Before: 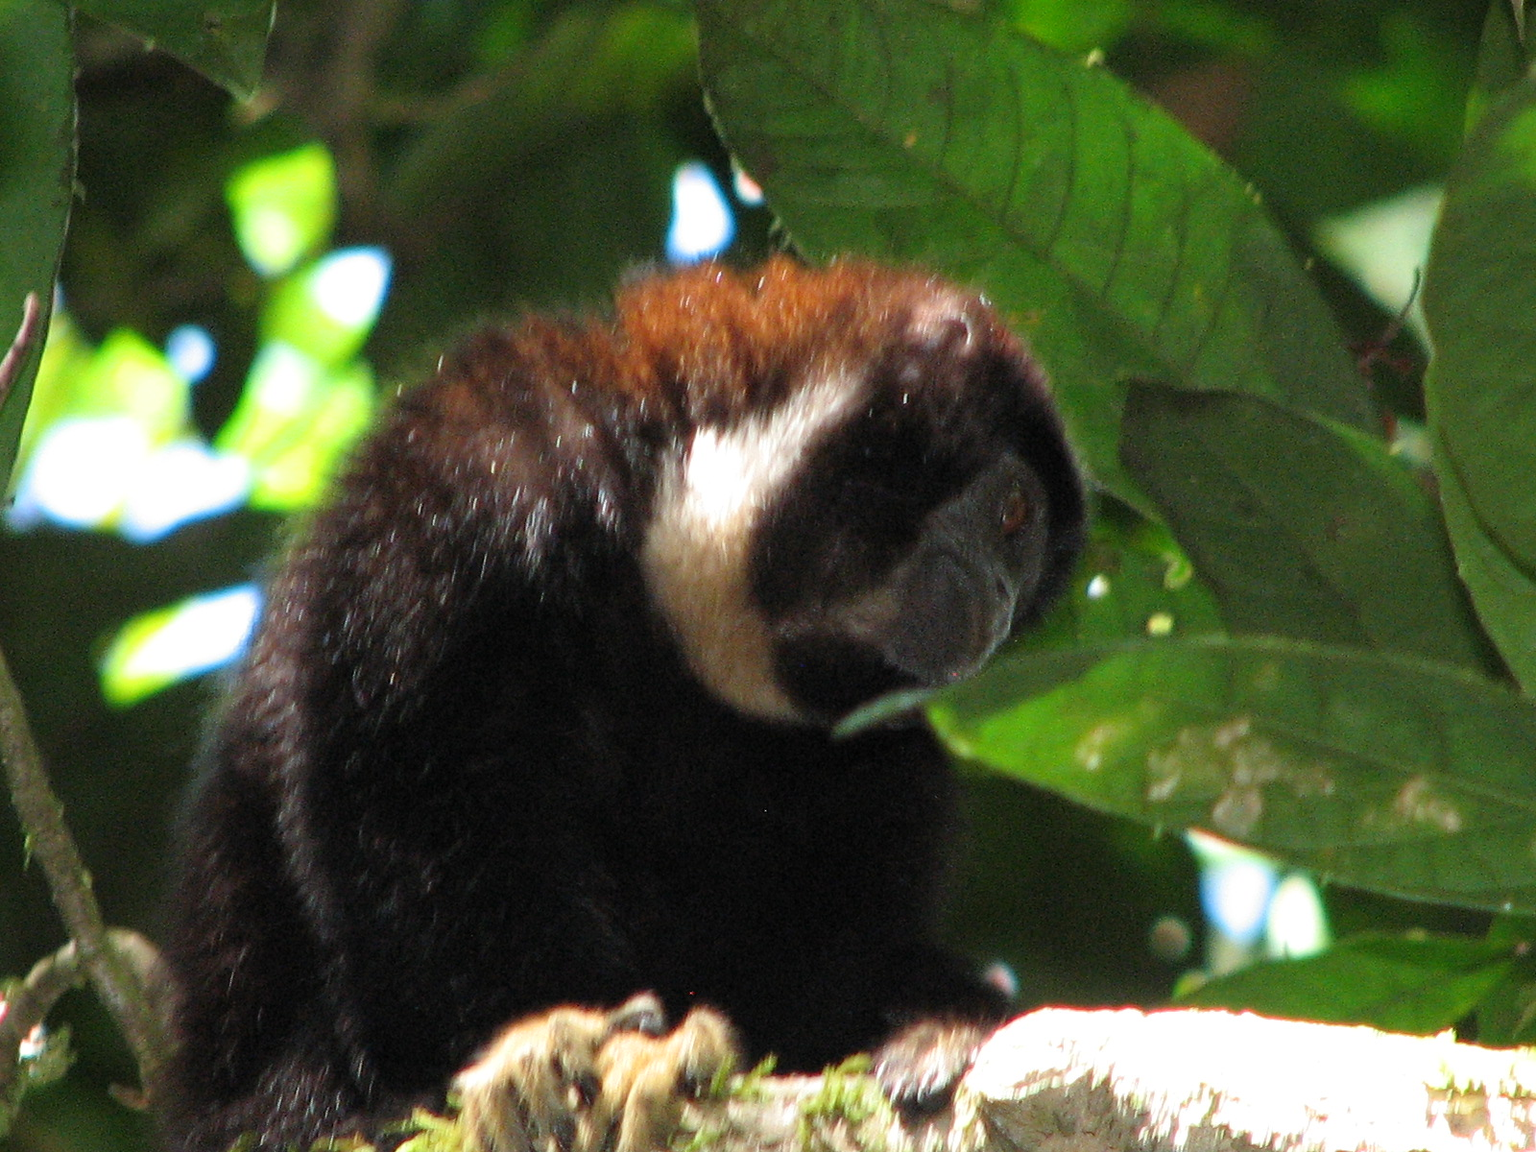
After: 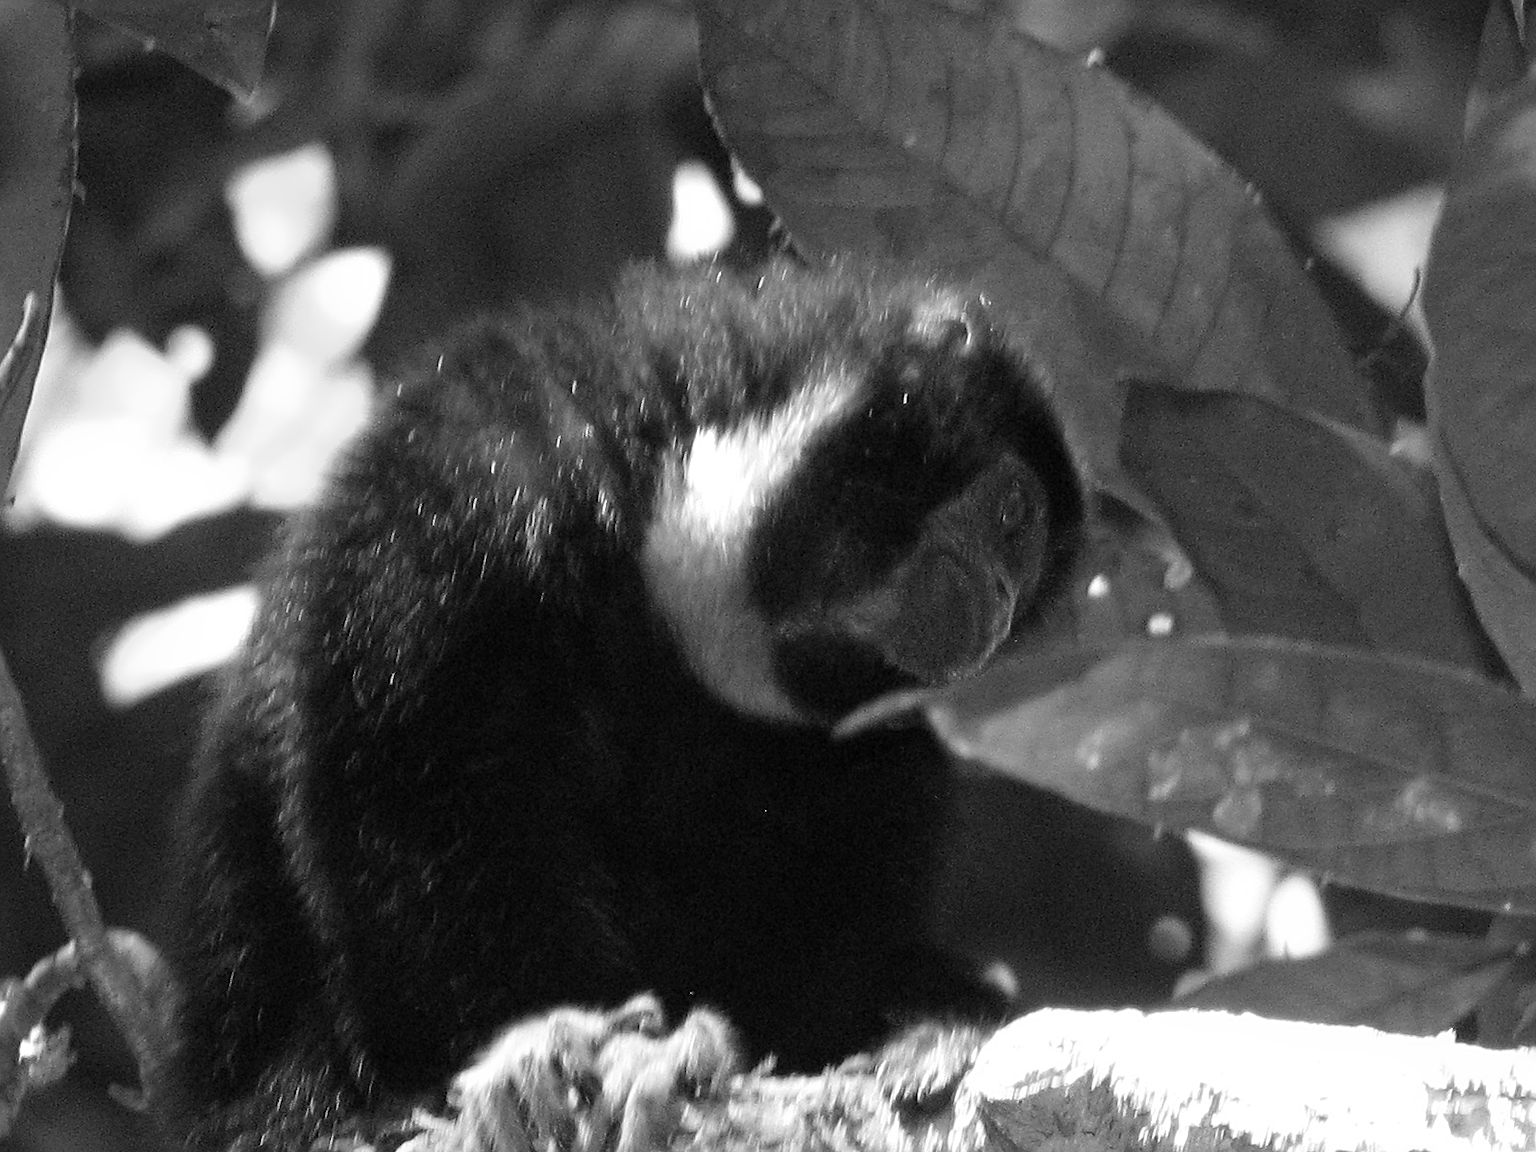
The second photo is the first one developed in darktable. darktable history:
sharpen: radius 2.529, amount 0.323
monochrome: on, module defaults
